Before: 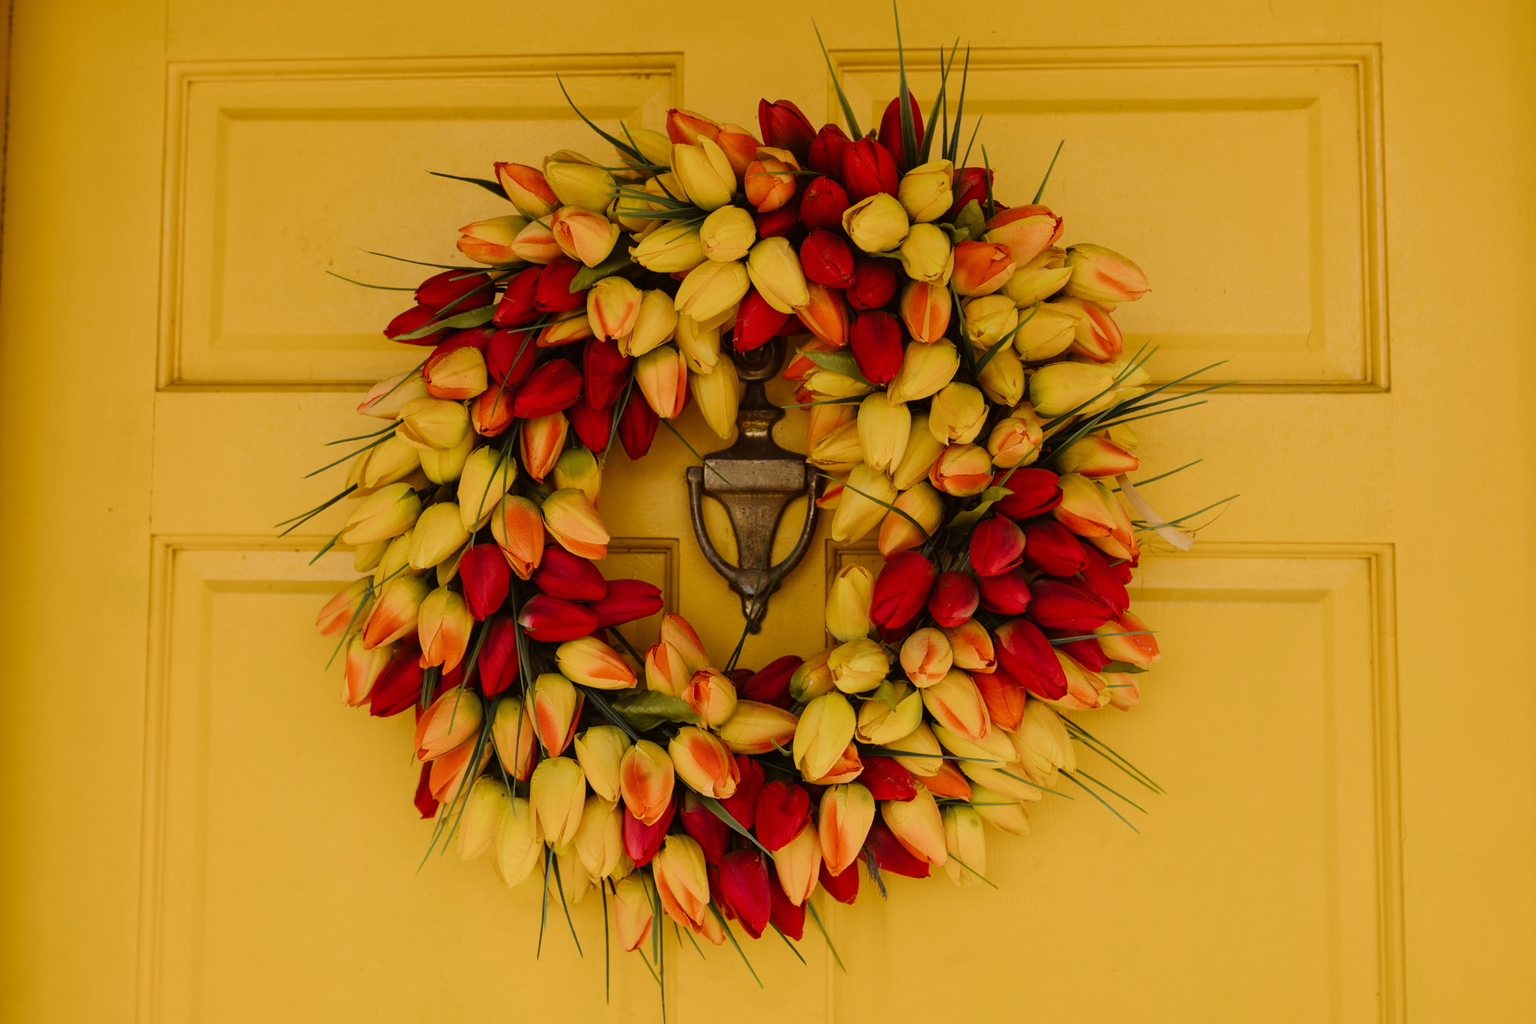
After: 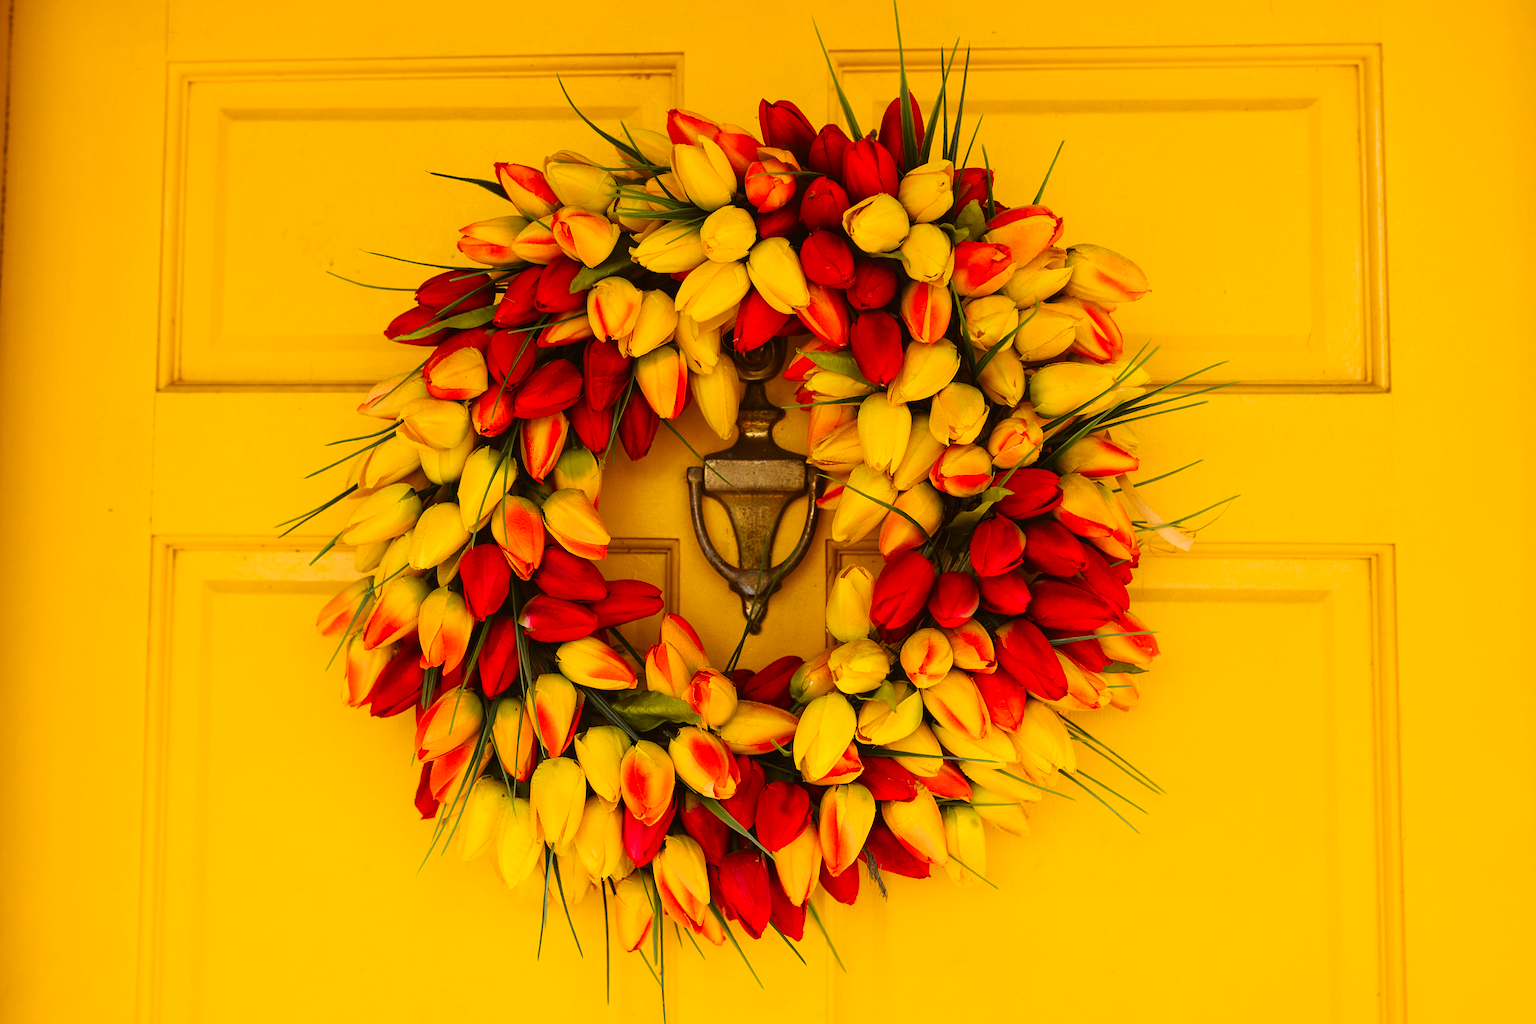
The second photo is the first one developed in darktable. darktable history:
color correction: saturation 1.34
exposure: exposure 0.564 EV, compensate highlight preservation false
tone equalizer: on, module defaults
sharpen: on, module defaults
